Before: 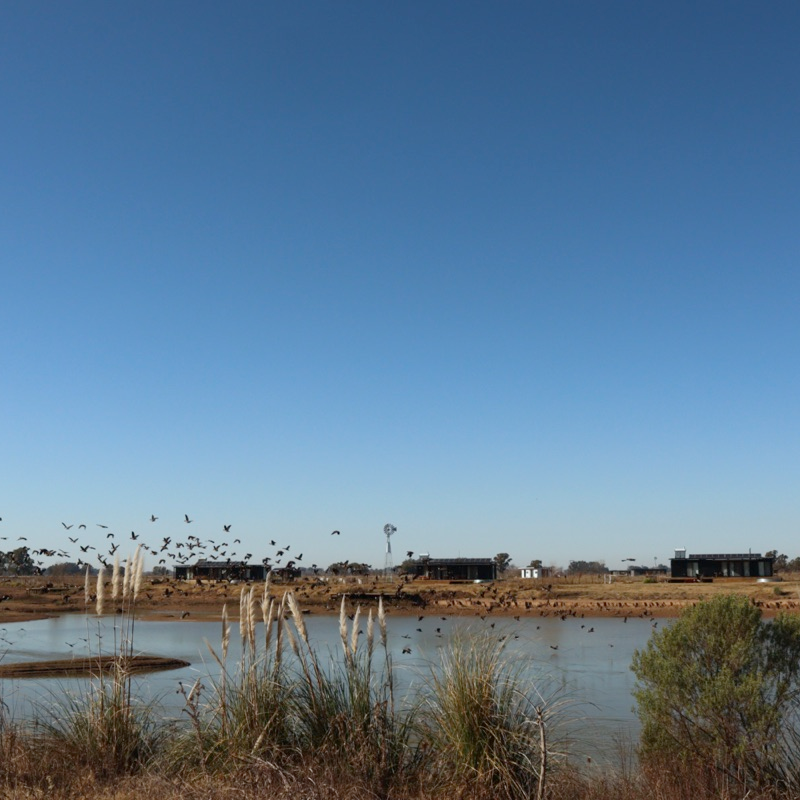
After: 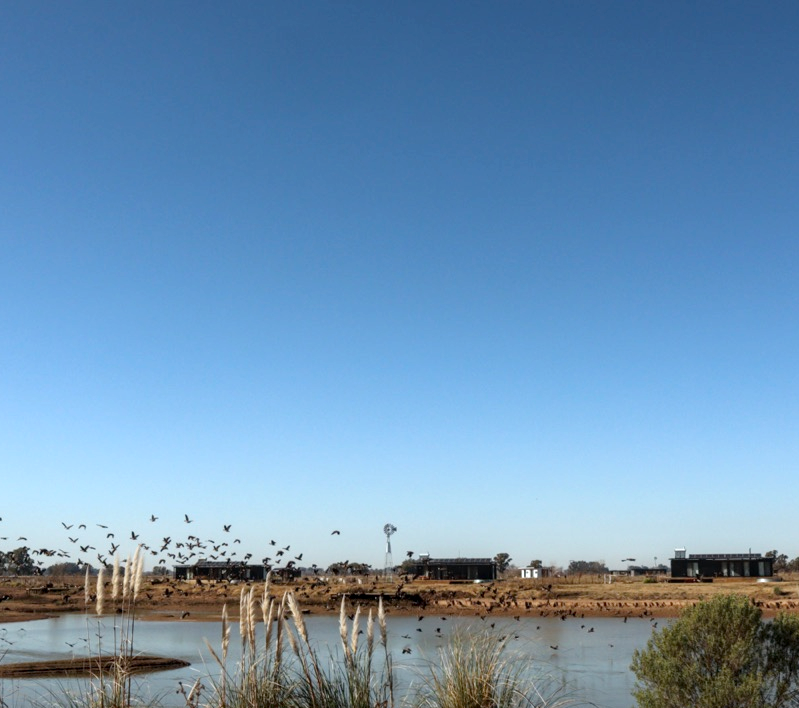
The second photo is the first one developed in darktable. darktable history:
crop and rotate: top 0%, bottom 11.41%
local contrast: on, module defaults
tone equalizer: -8 EV -0.389 EV, -7 EV -0.411 EV, -6 EV -0.317 EV, -5 EV -0.25 EV, -3 EV 0.256 EV, -2 EV 0.338 EV, -1 EV 0.413 EV, +0 EV 0.427 EV, mask exposure compensation -0.508 EV
